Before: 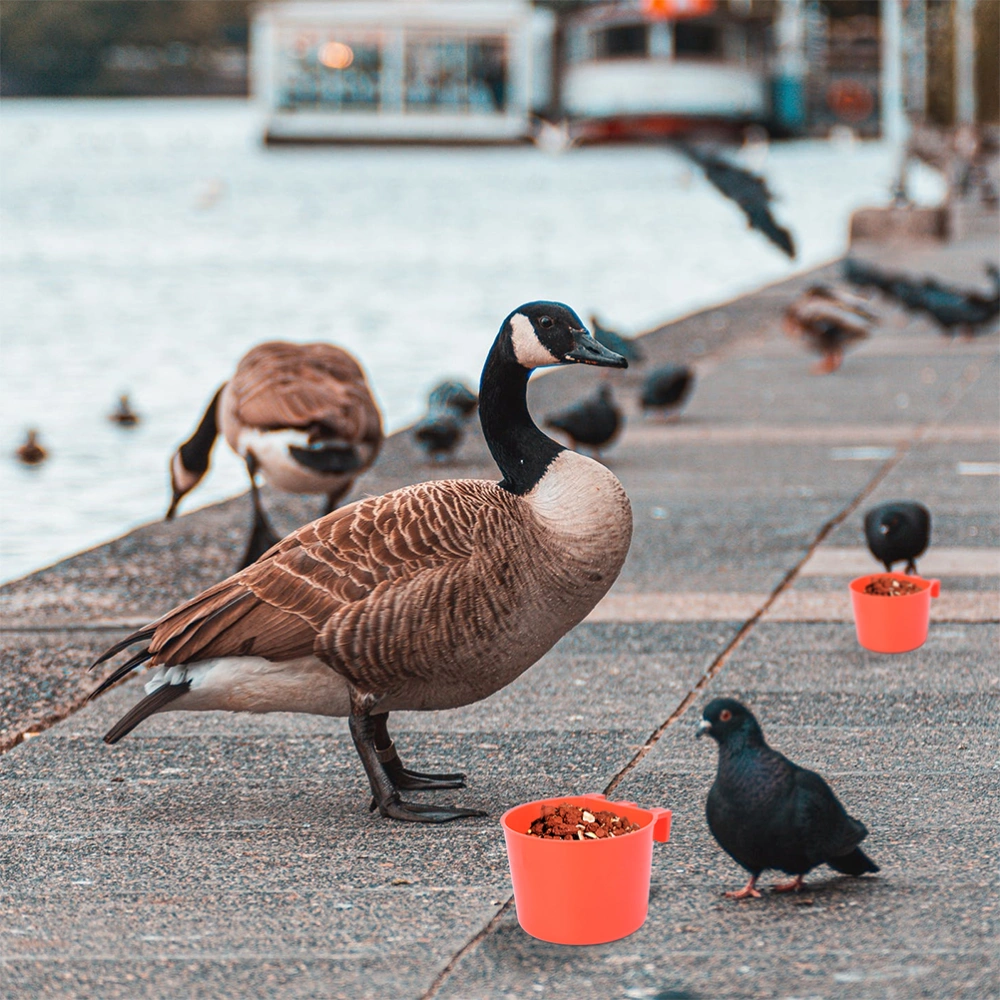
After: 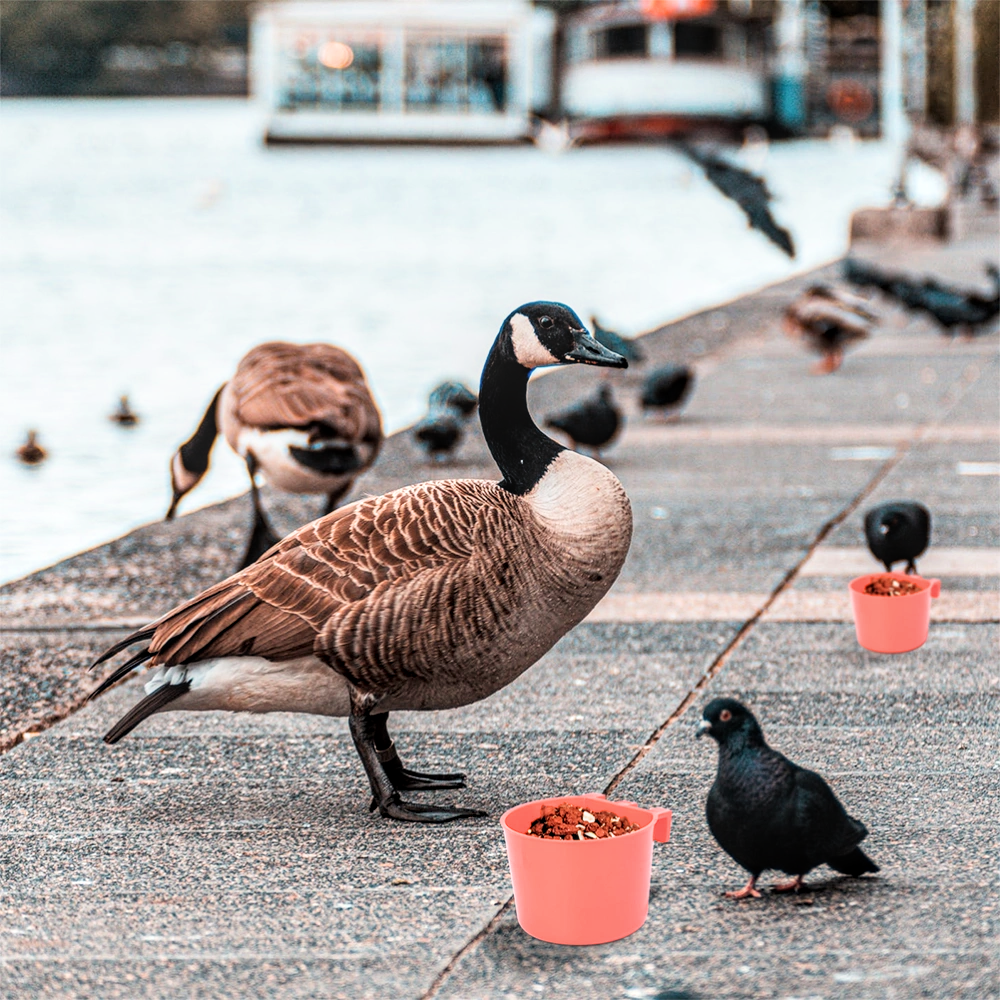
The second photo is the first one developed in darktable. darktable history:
local contrast: on, module defaults
tone equalizer: -8 EV -0.39 EV, -7 EV -0.428 EV, -6 EV -0.354 EV, -5 EV -0.204 EV, -3 EV 0.254 EV, -2 EV 0.329 EV, -1 EV 0.399 EV, +0 EV 0.409 EV
filmic rgb: black relative exposure -8.06 EV, white relative exposure 3.01 EV, hardness 5.38, contrast 1.238
